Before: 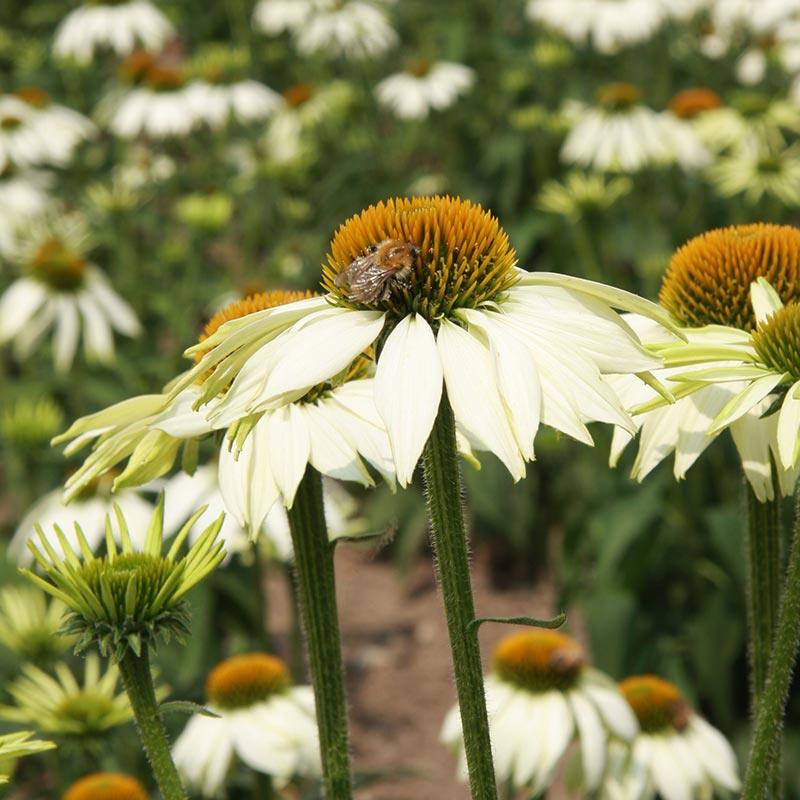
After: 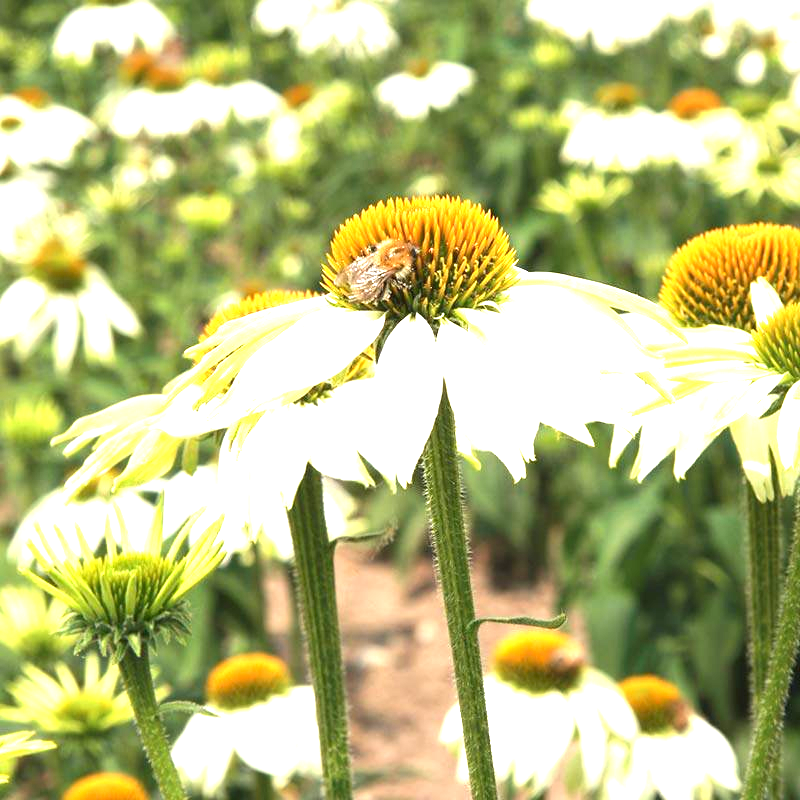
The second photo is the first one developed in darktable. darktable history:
exposure: black level correction 0, exposure 1.741 EV, compensate exposure bias true, compensate highlight preservation false
tone equalizer: on, module defaults
